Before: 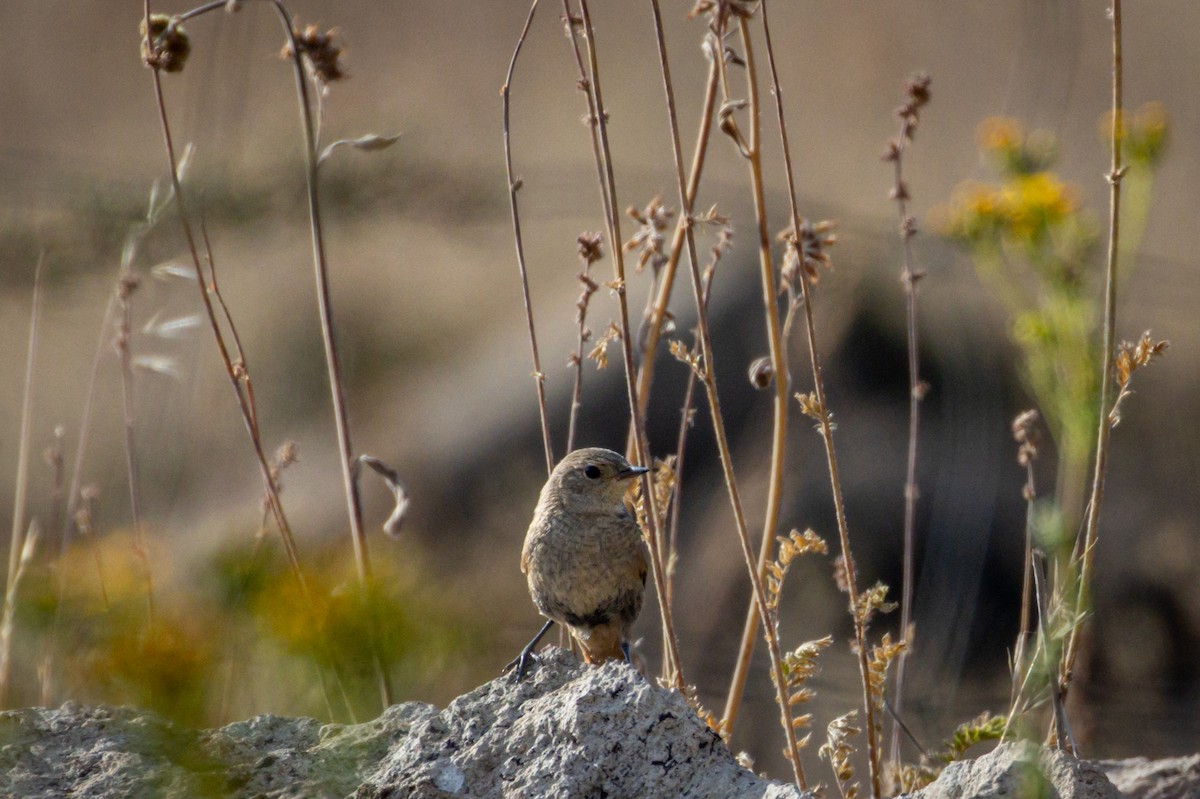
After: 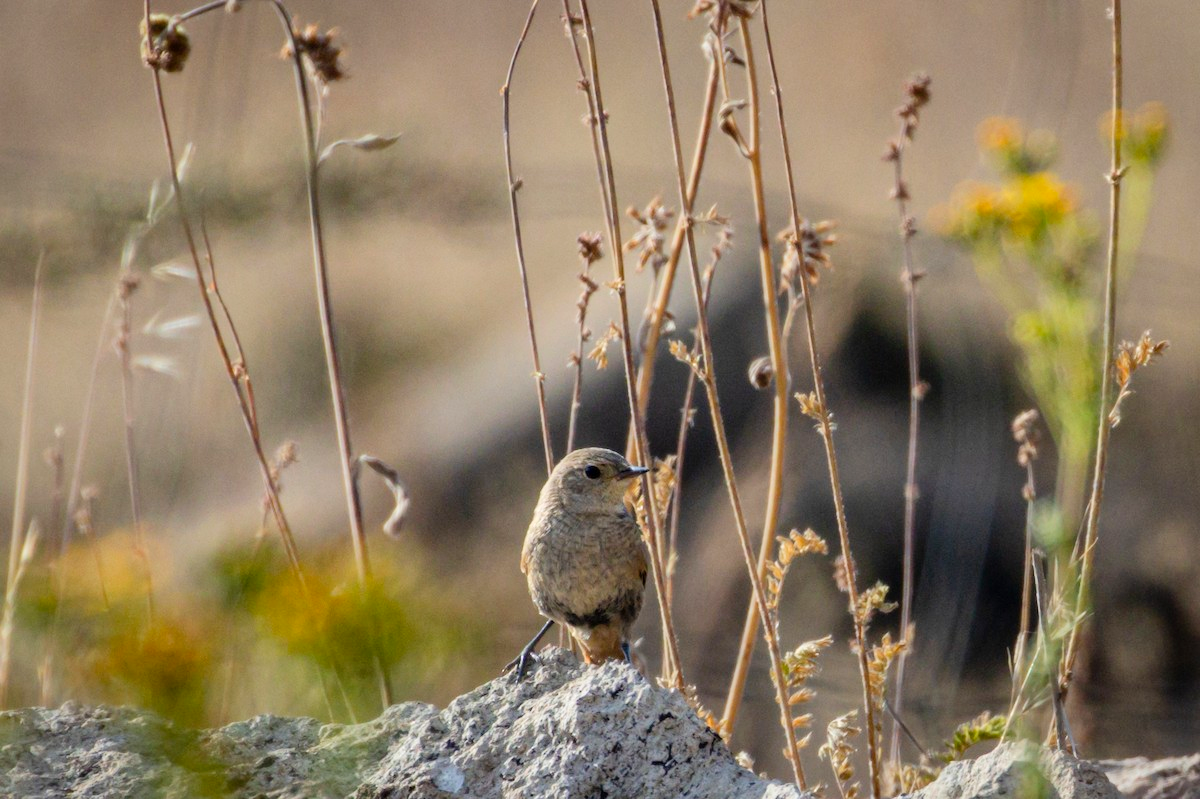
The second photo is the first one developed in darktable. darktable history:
tone curve: curves: ch0 [(0, 0) (0.526, 0.642) (1, 1)], color space Lab, linked channels, preserve colors none
